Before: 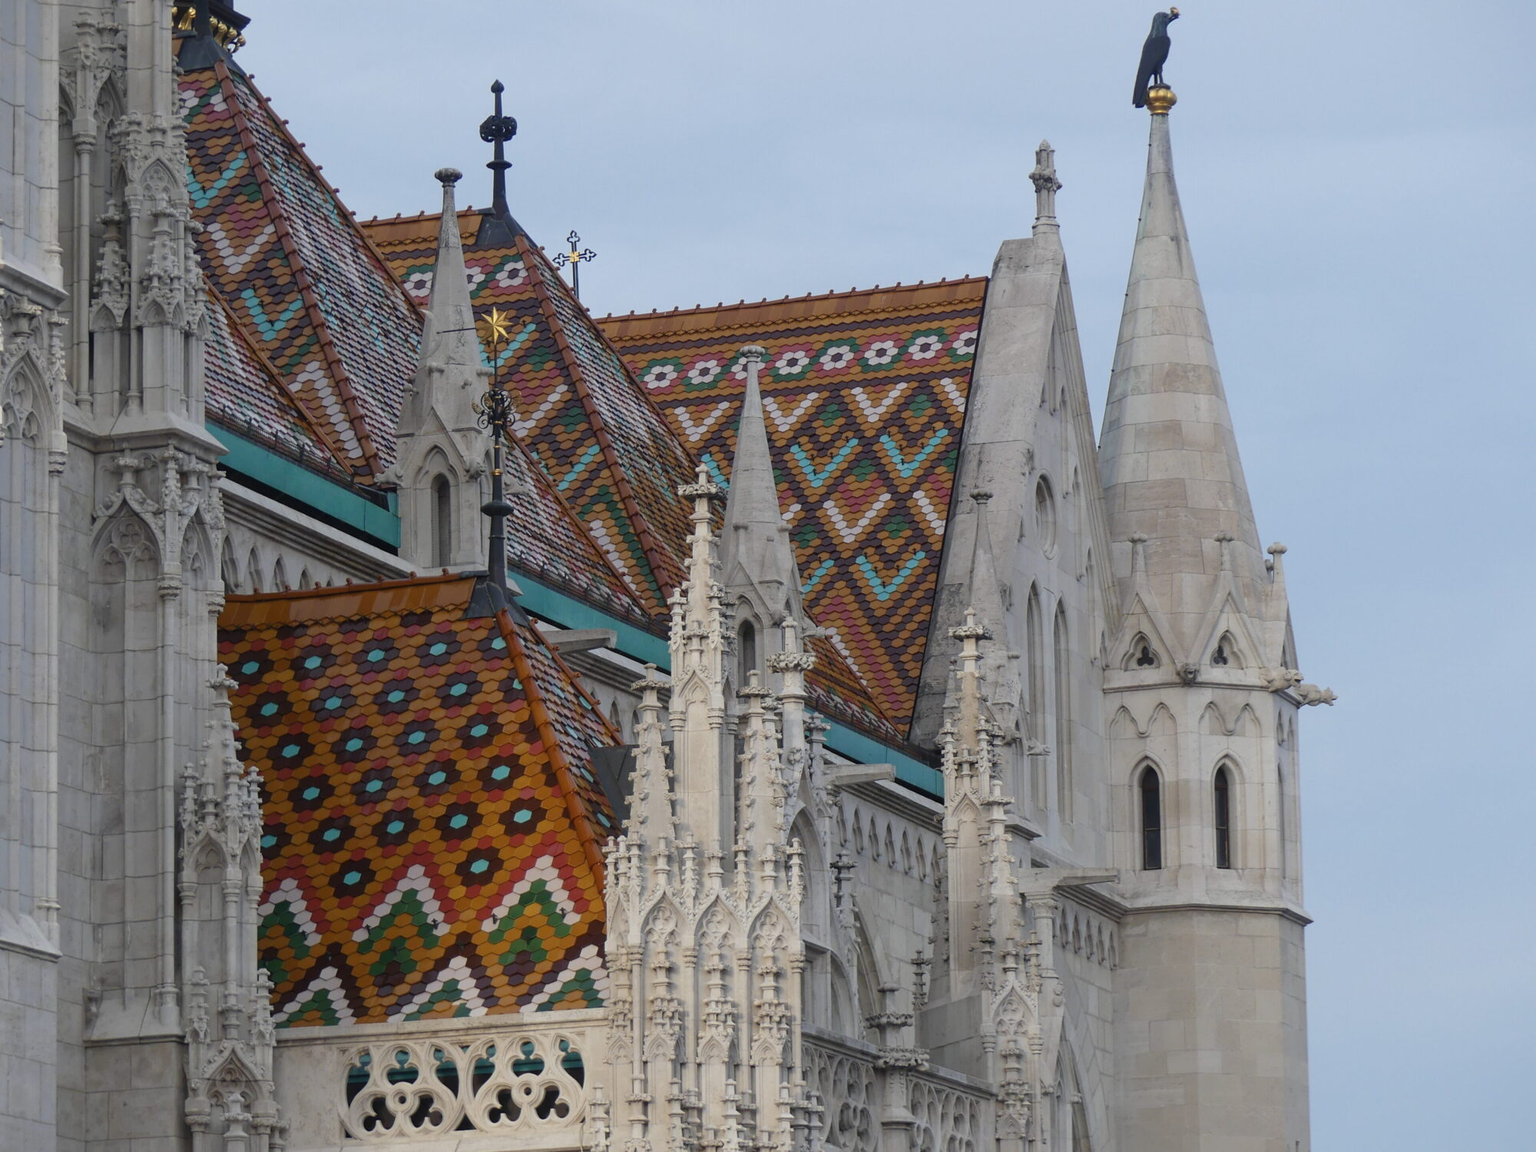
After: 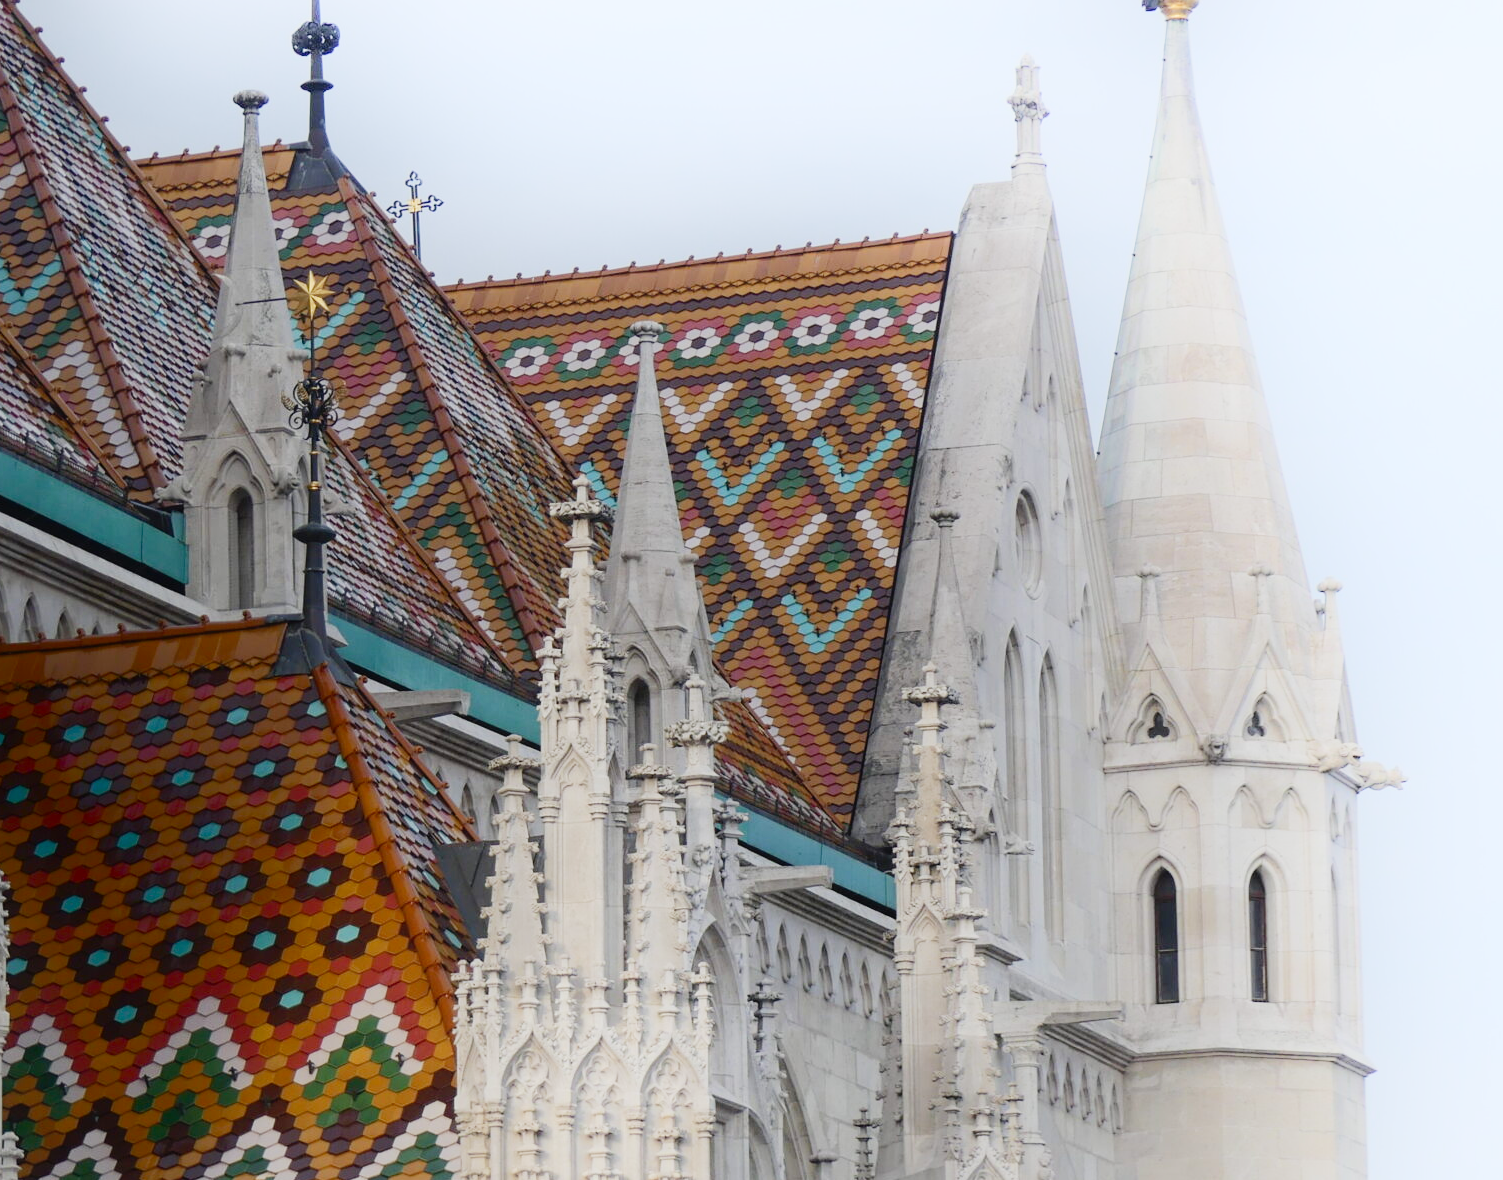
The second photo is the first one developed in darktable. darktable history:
crop: left 16.693%, top 8.646%, right 8.122%, bottom 12.667%
tone curve: curves: ch0 [(0, 0.005) (0.103, 0.097) (0.18, 0.207) (0.384, 0.465) (0.491, 0.585) (0.629, 0.726) (0.84, 0.866) (1, 0.947)]; ch1 [(0, 0) (0.172, 0.123) (0.324, 0.253) (0.396, 0.388) (0.478, 0.461) (0.499, 0.497) (0.532, 0.515) (0.57, 0.584) (0.635, 0.675) (0.805, 0.892) (1, 1)]; ch2 [(0, 0) (0.411, 0.424) (0.496, 0.501) (0.515, 0.507) (0.553, 0.562) (0.604, 0.642) (0.708, 0.768) (0.839, 0.916) (1, 1)], preserve colors none
shadows and highlights: shadows -89.17, highlights 89.25, soften with gaussian
